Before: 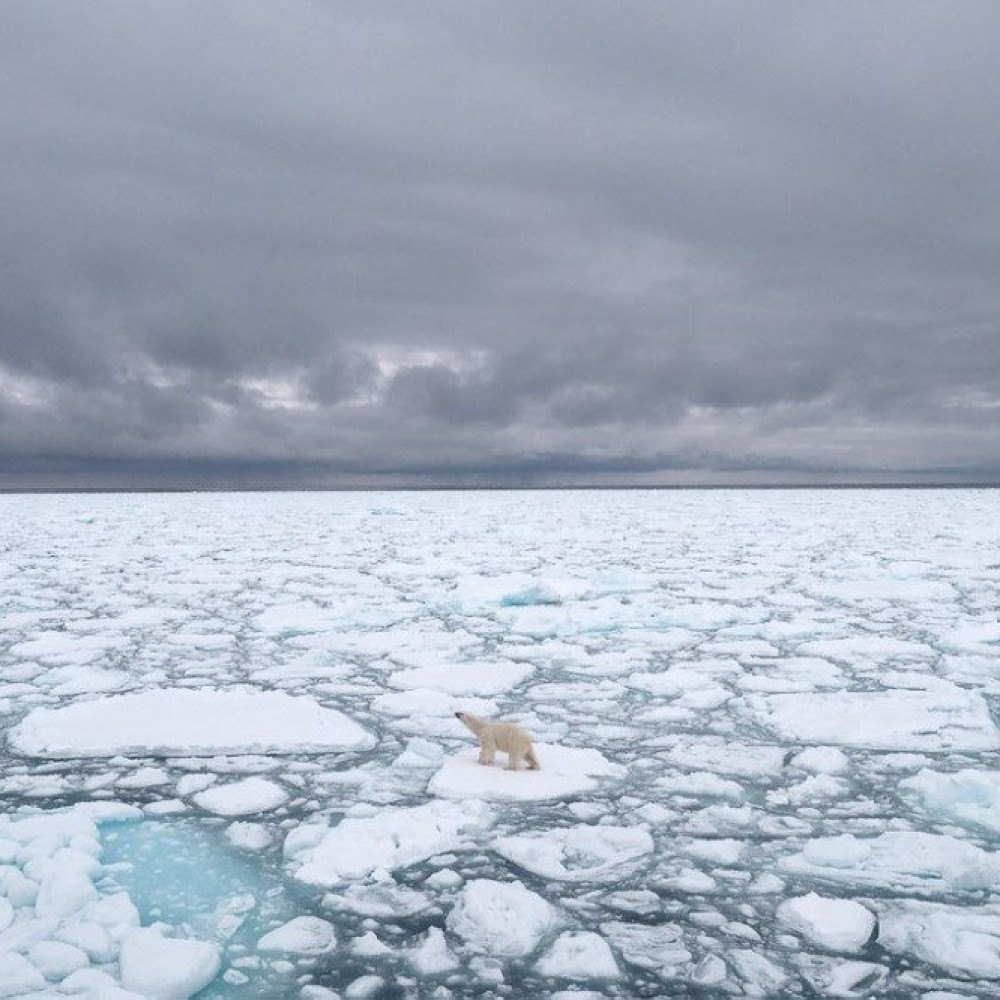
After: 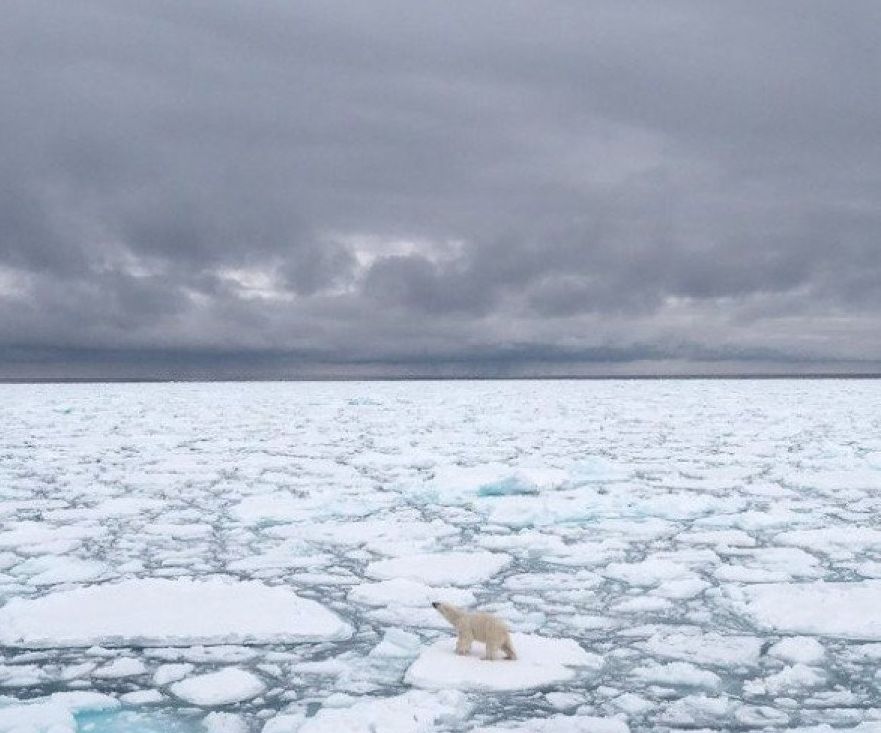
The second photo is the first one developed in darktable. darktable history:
crop and rotate: left 2.328%, top 11.061%, right 9.558%, bottom 15.557%
